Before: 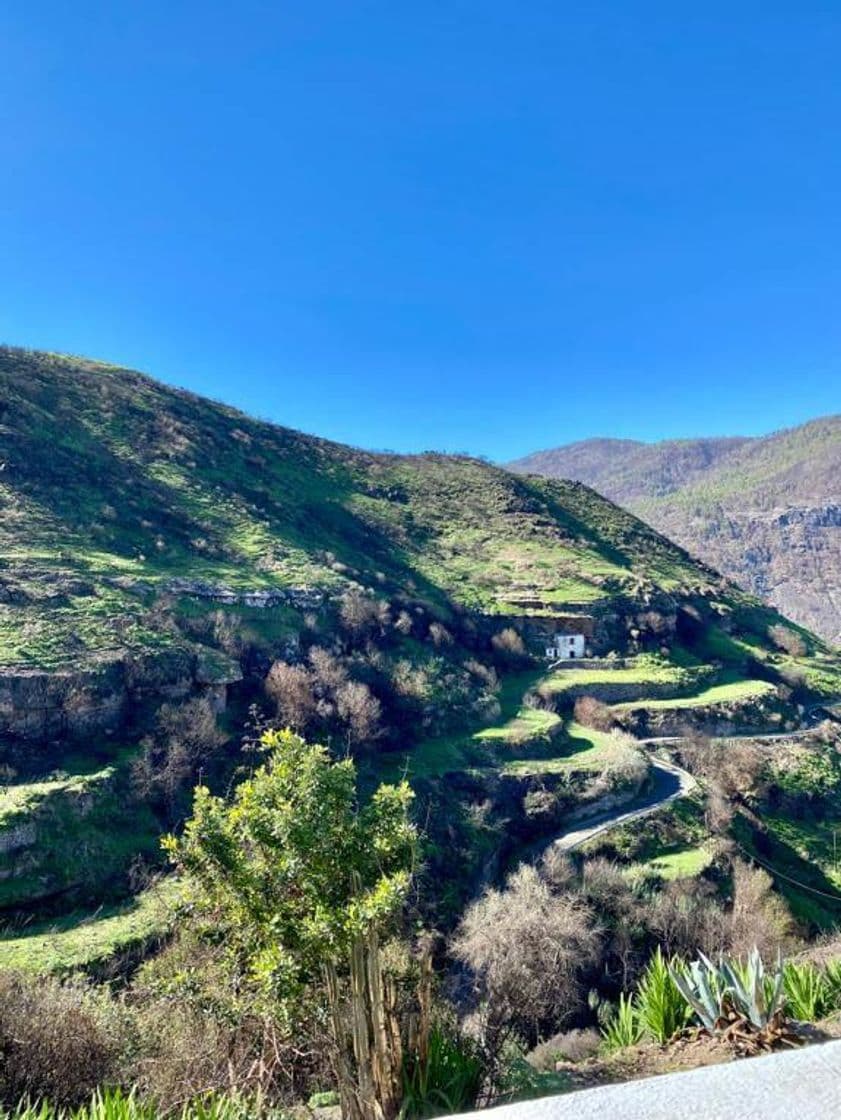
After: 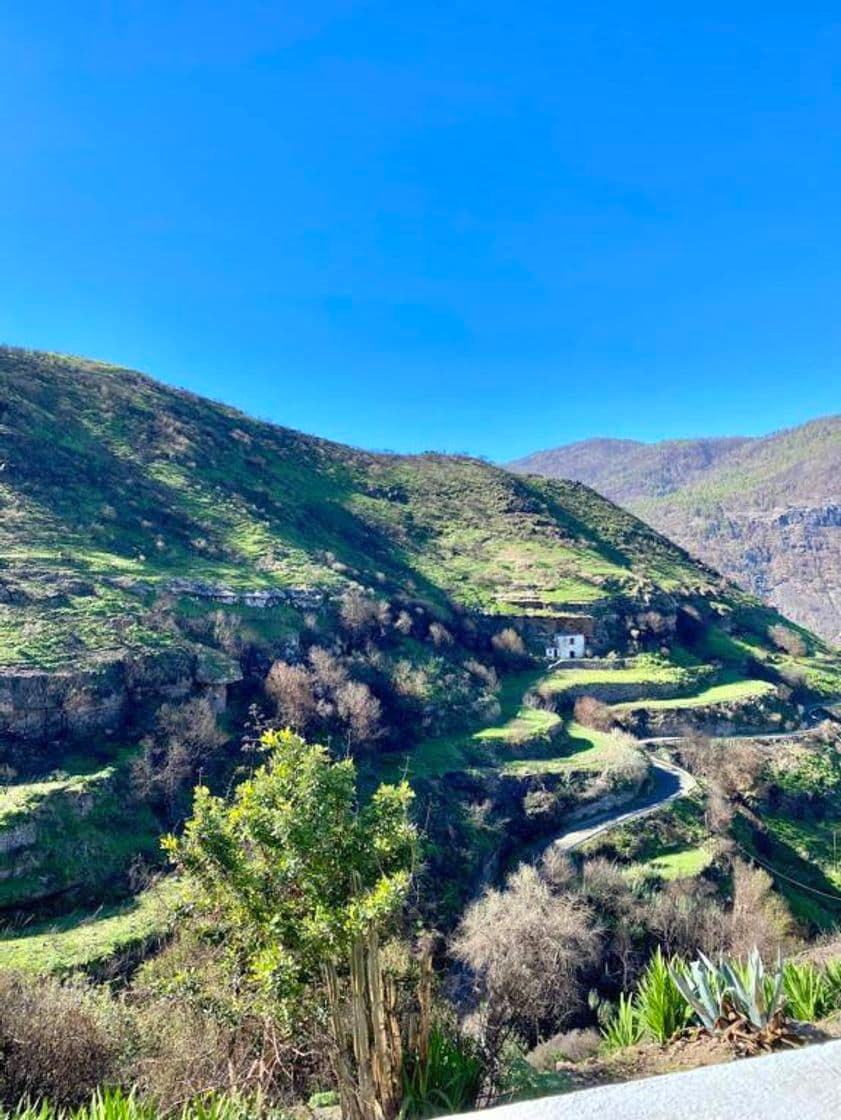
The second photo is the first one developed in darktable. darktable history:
contrast brightness saturation: contrast 0.026, brightness 0.068, saturation 0.12
